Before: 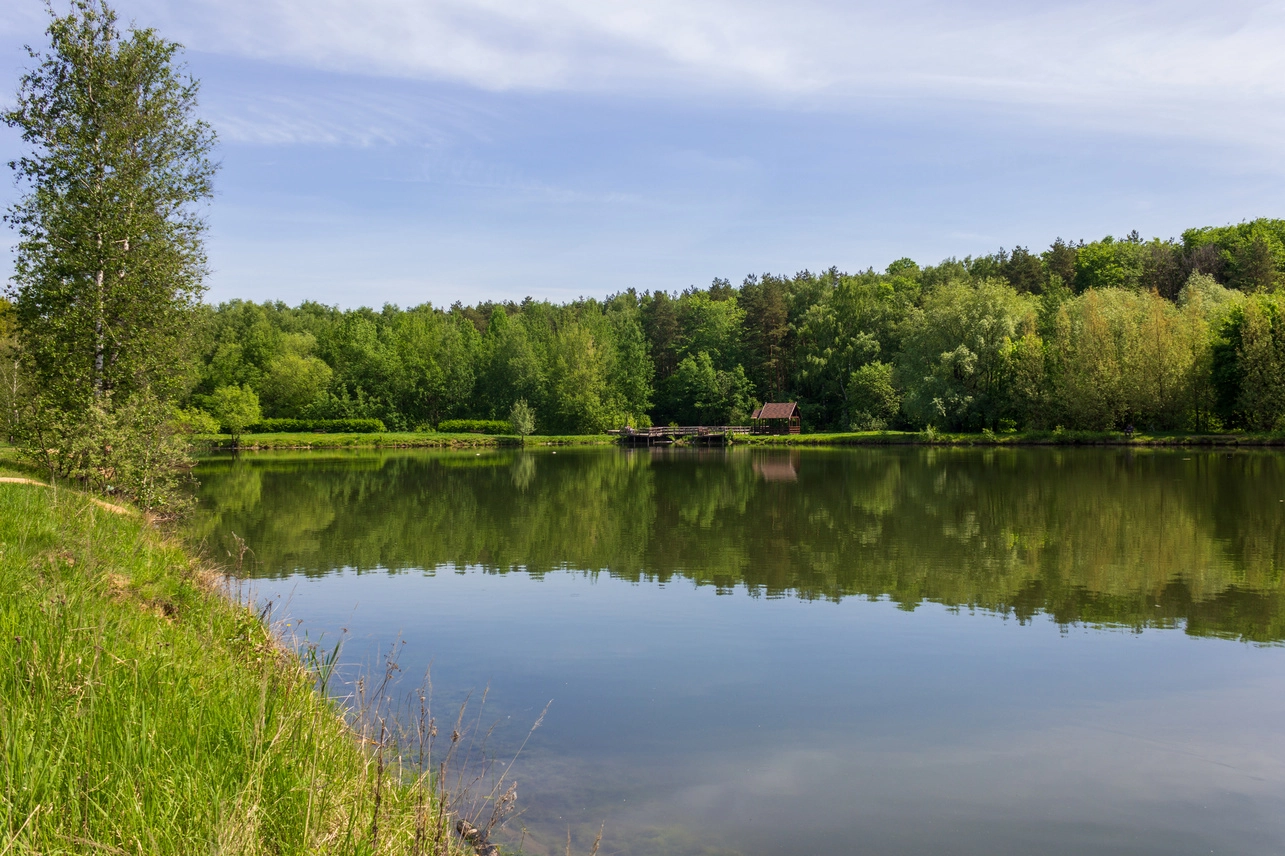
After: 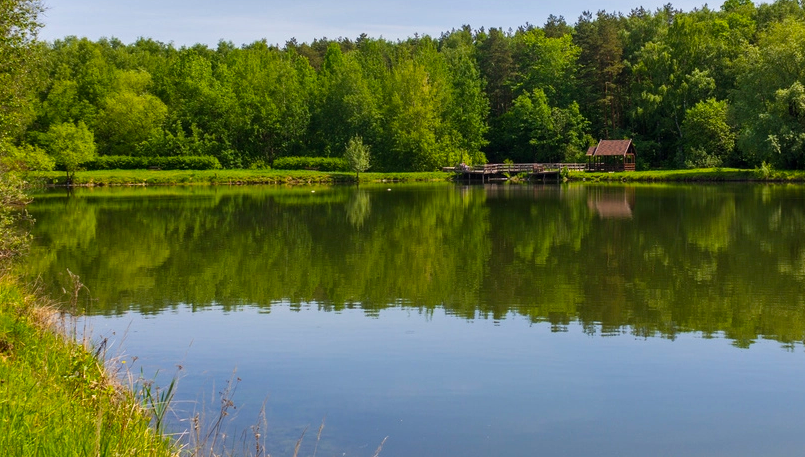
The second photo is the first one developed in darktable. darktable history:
color balance rgb: perceptual saturation grading › global saturation 25.58%
shadows and highlights: shadows 24.22, highlights -76.38, soften with gaussian
crop: left 12.854%, top 30.807%, right 24.441%, bottom 15.79%
